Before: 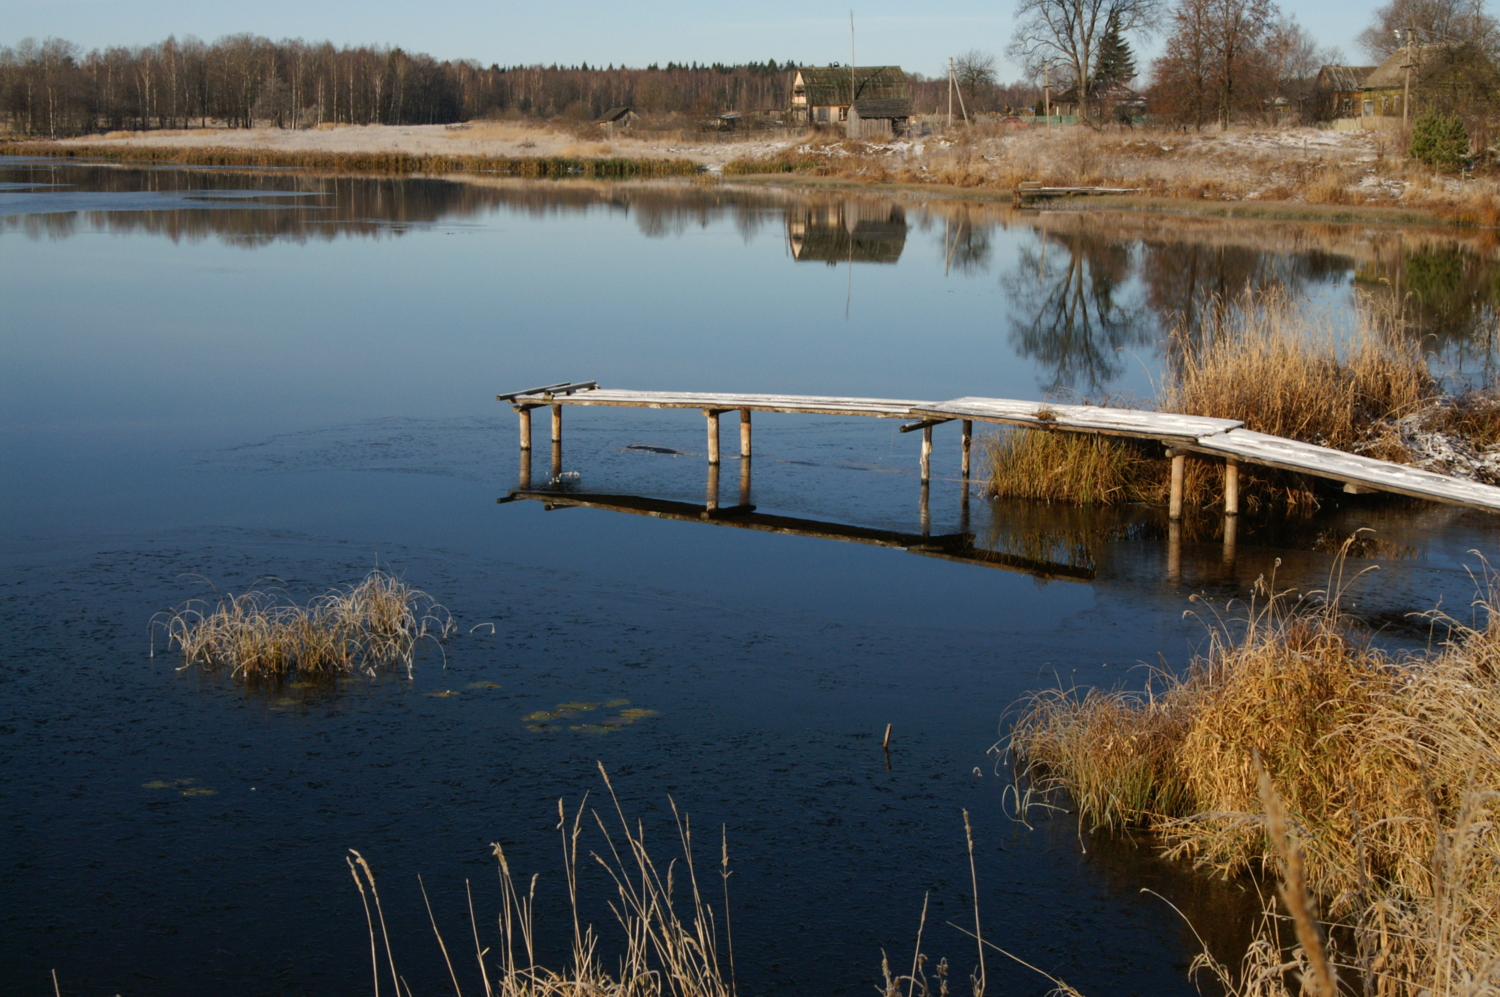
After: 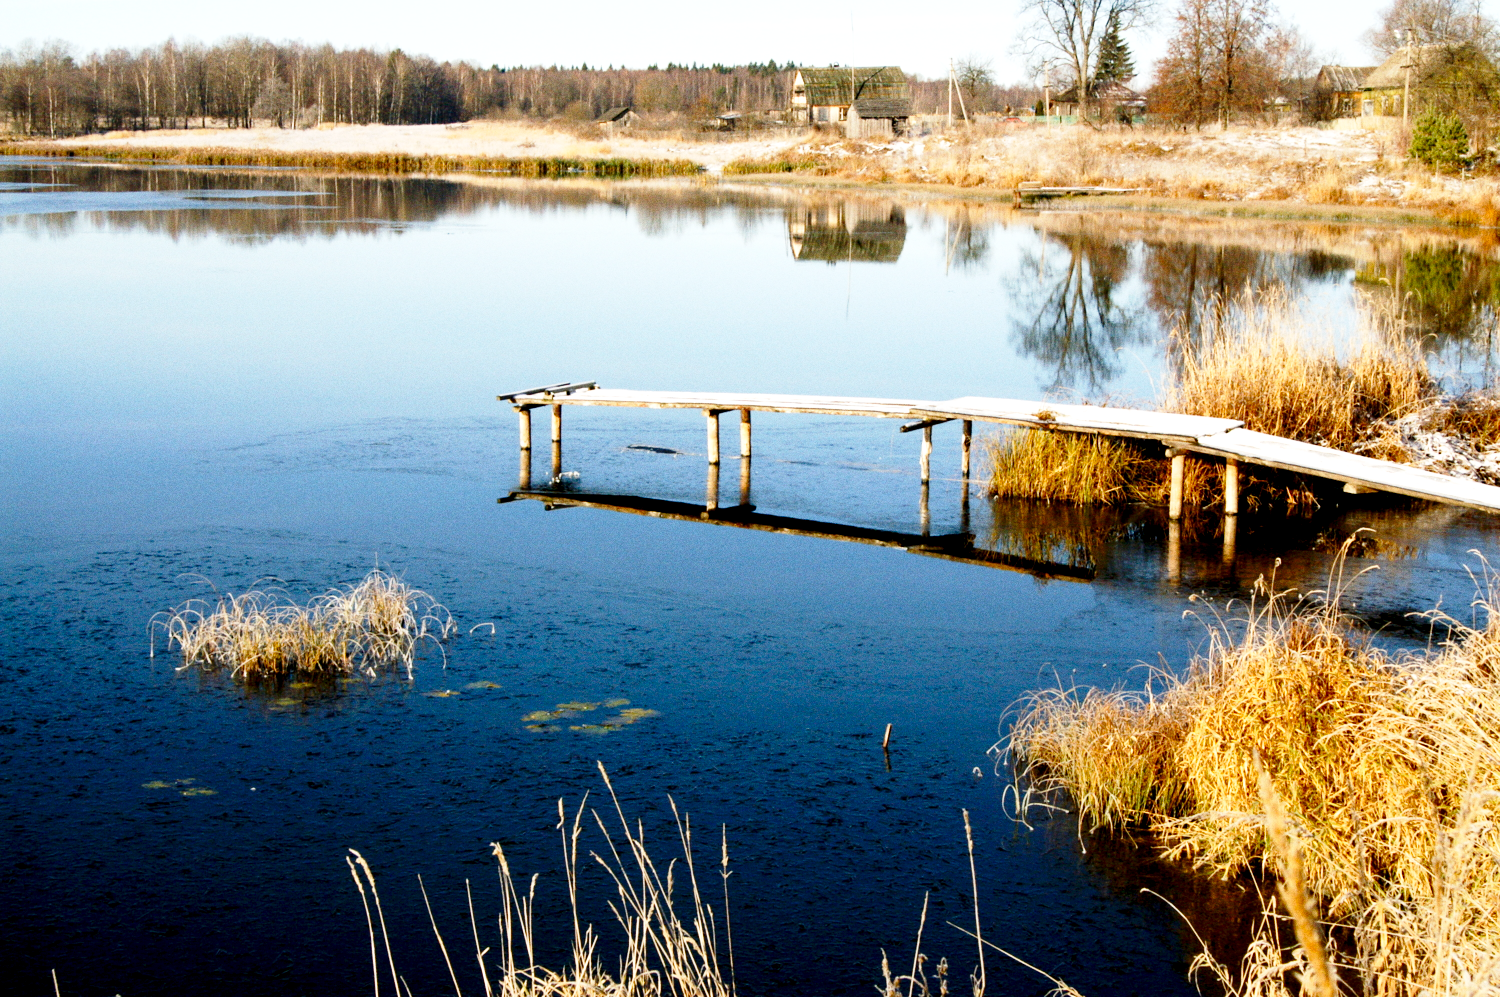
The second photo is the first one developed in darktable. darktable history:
exposure: black level correction 0.008, exposure 0.979 EV, compensate highlight preservation false
base curve: curves: ch0 [(0, 0) (0.028, 0.03) (0.121, 0.232) (0.46, 0.748) (0.859, 0.968) (1, 1)], preserve colors none
grain: on, module defaults
